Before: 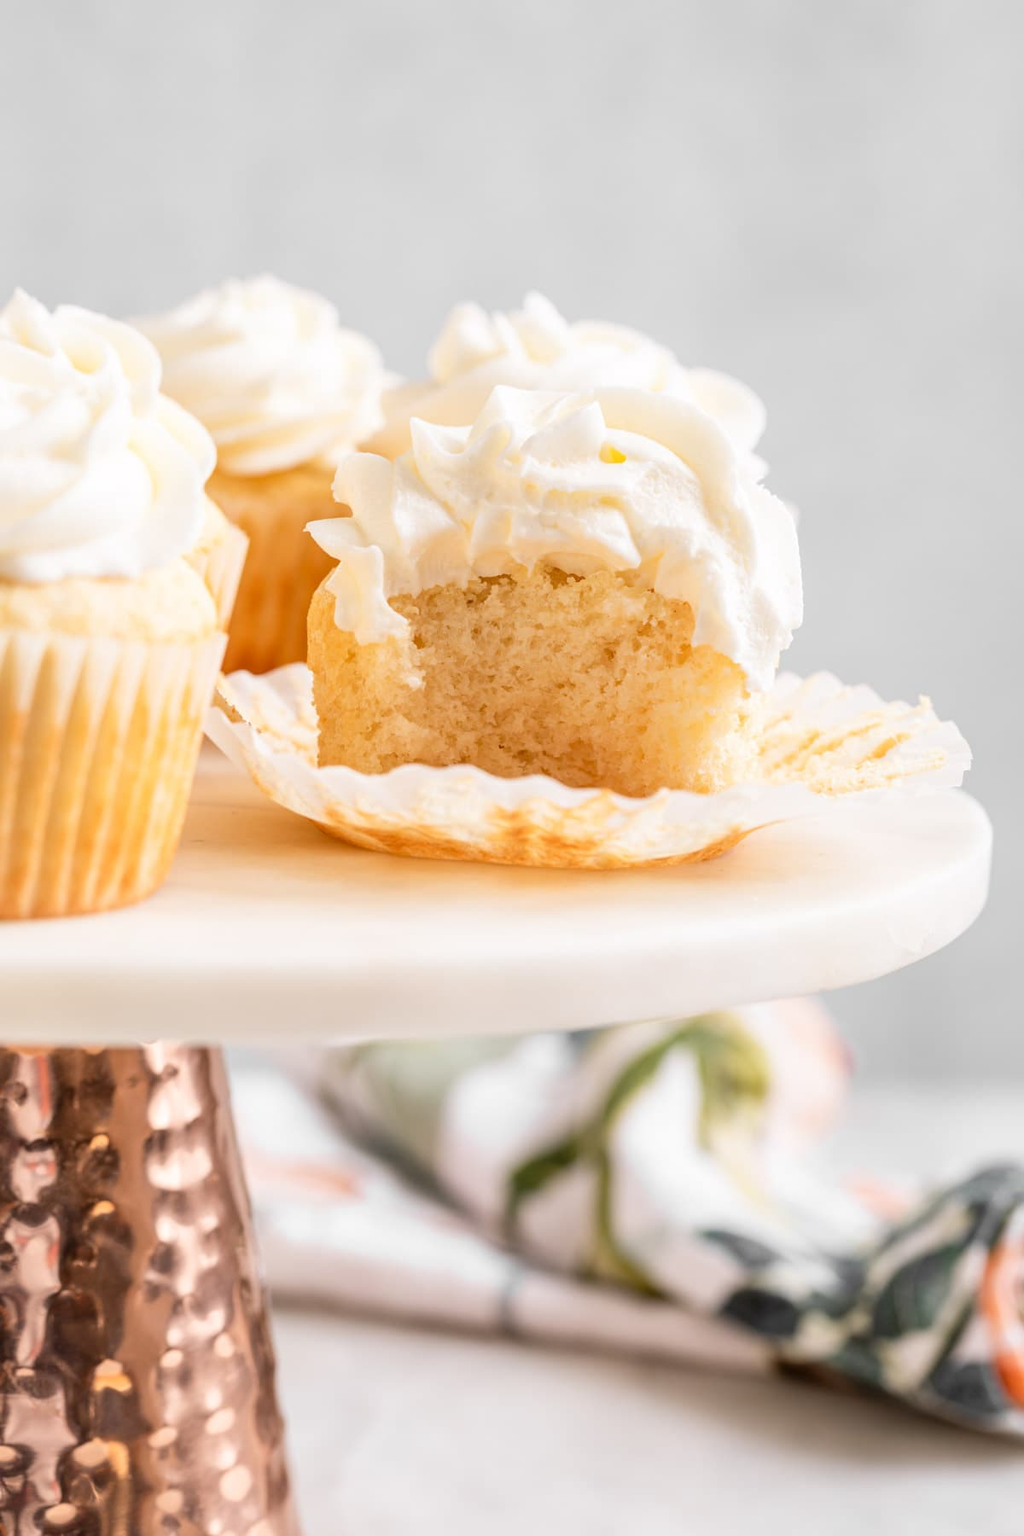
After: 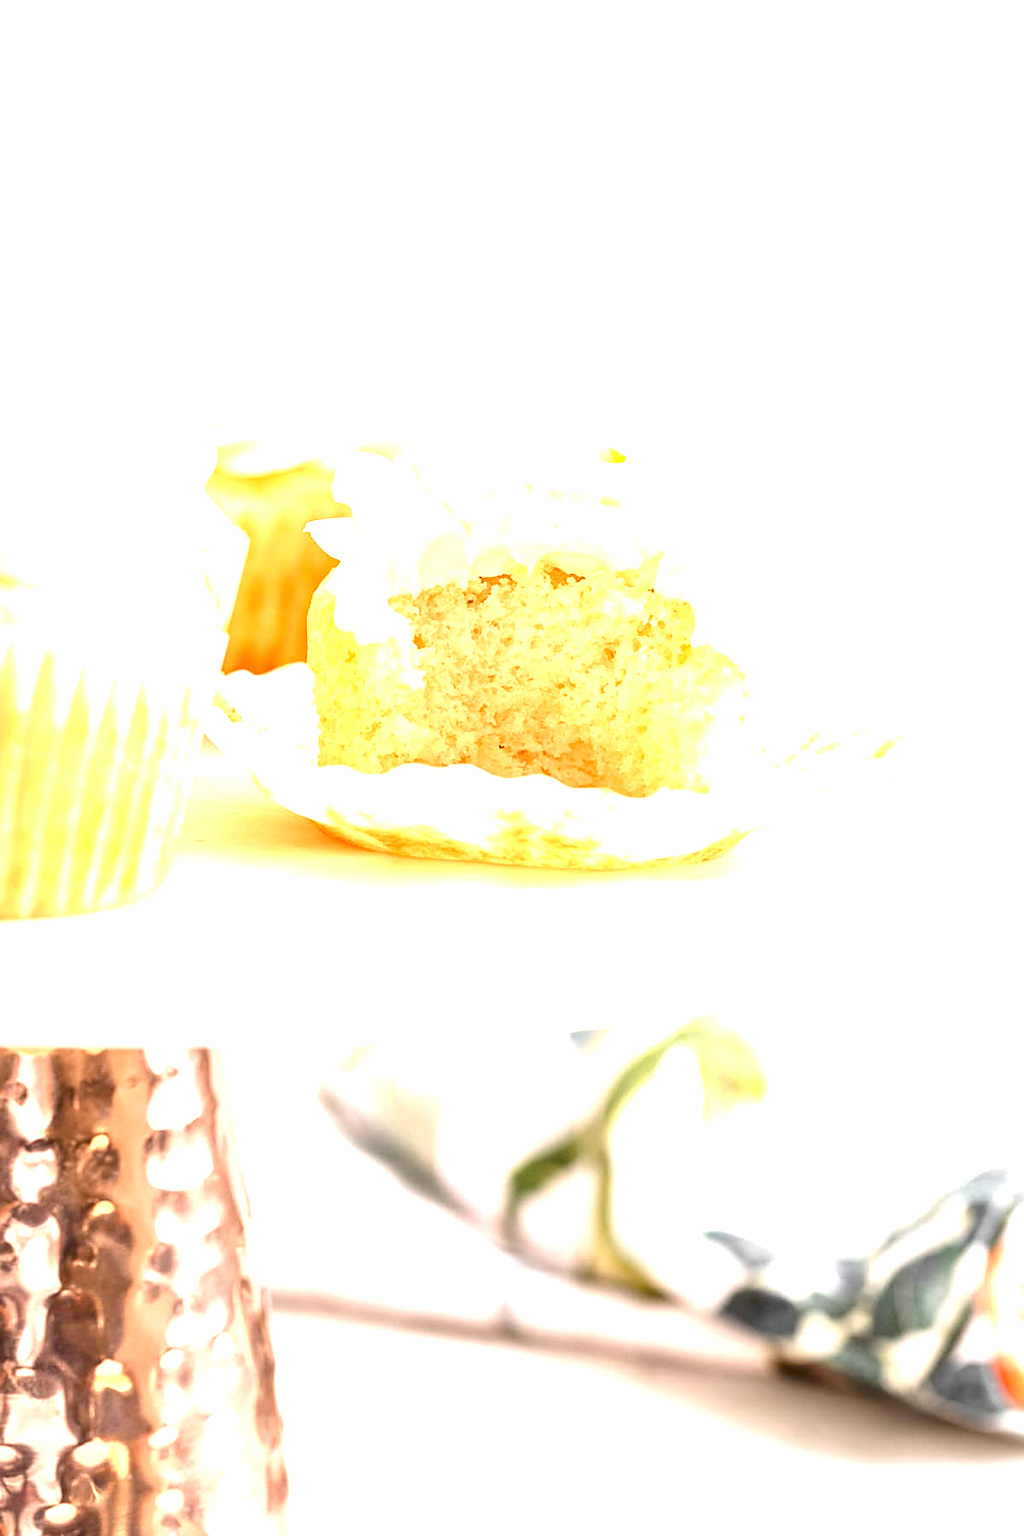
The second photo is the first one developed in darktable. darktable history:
sharpen: on, module defaults
exposure: black level correction 0, exposure 1.579 EV, compensate exposure bias true, compensate highlight preservation false
